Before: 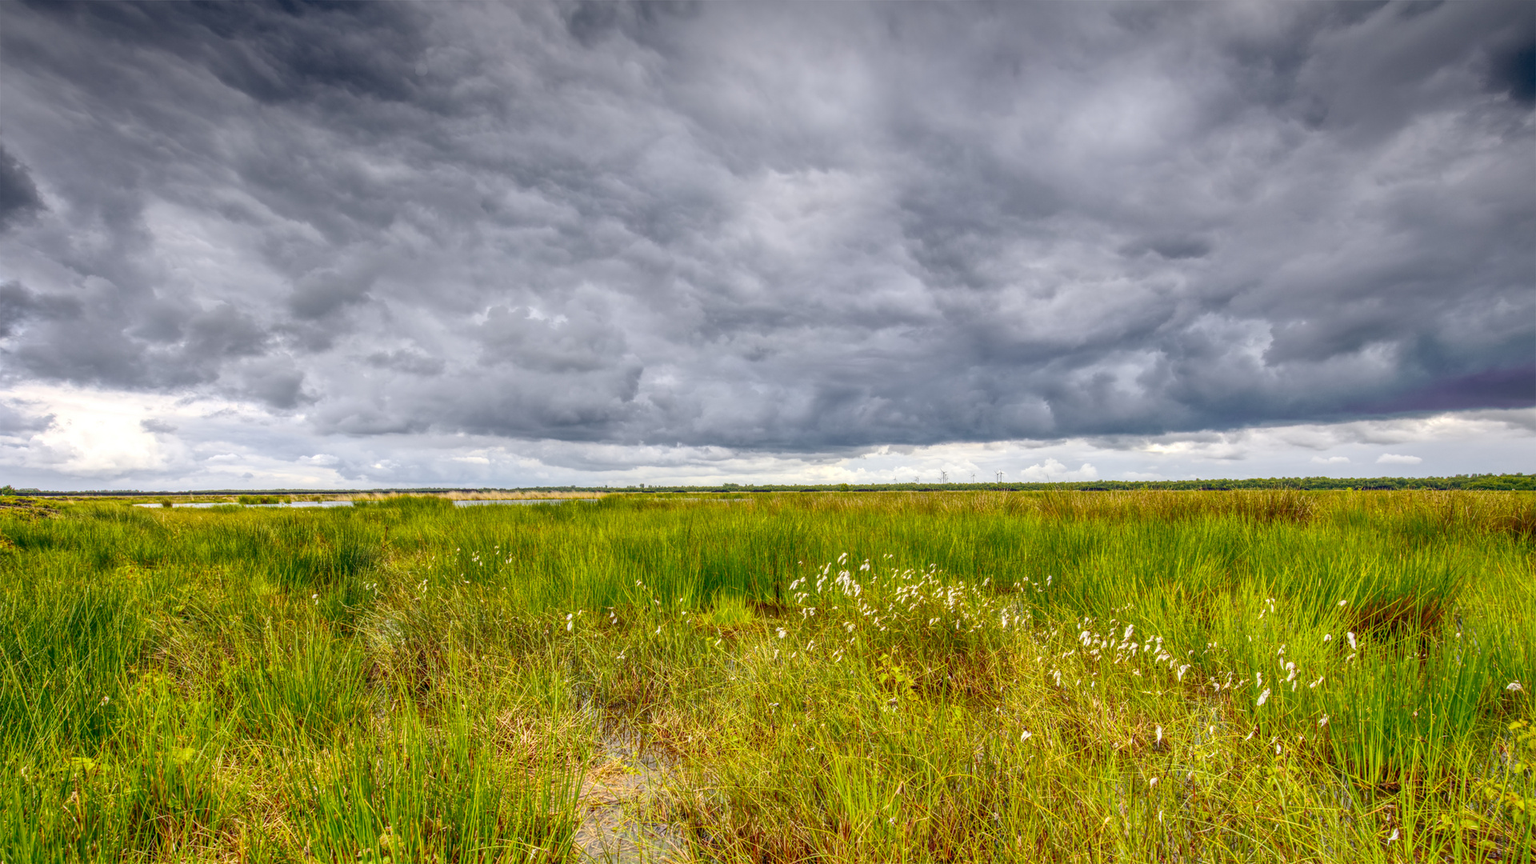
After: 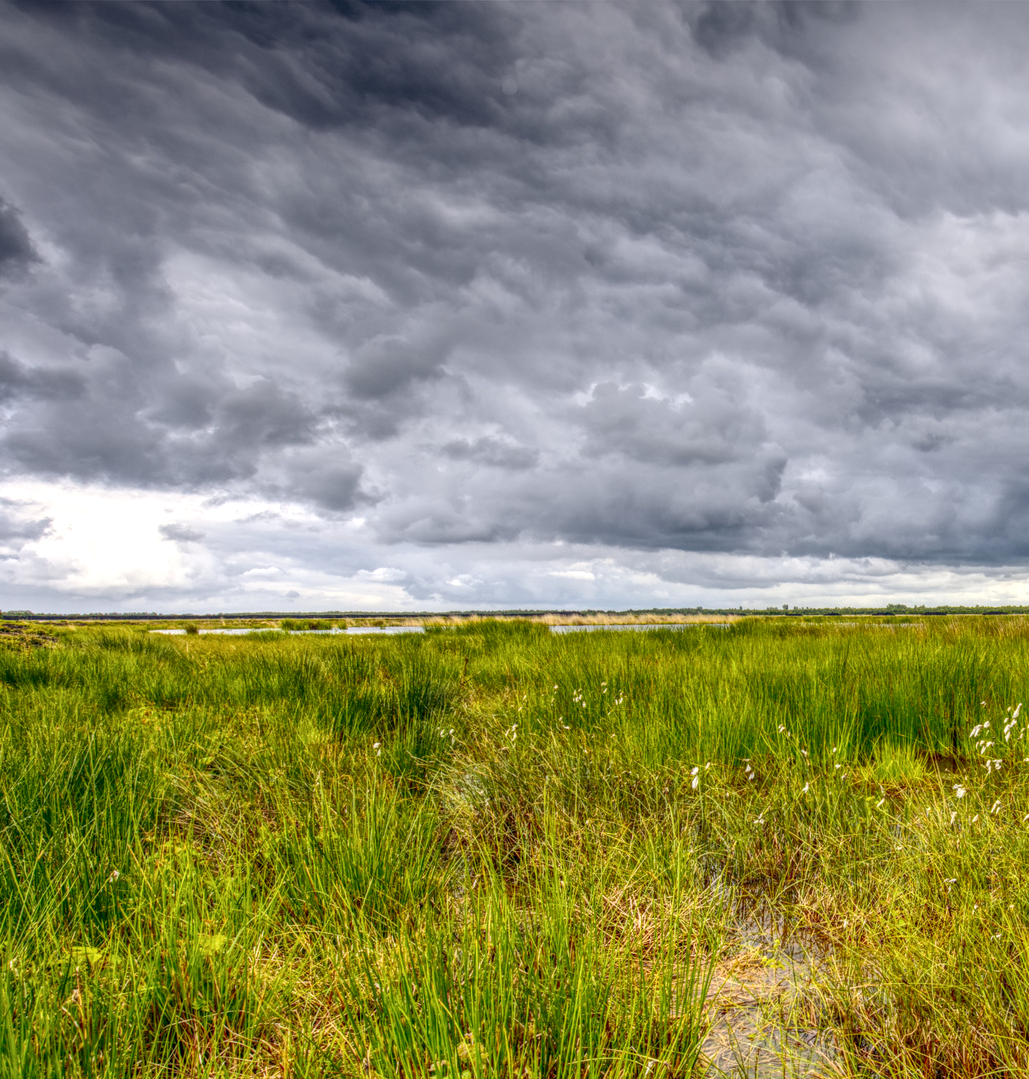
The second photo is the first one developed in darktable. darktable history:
crop: left 0.895%, right 45.495%, bottom 0.084%
local contrast: on, module defaults
